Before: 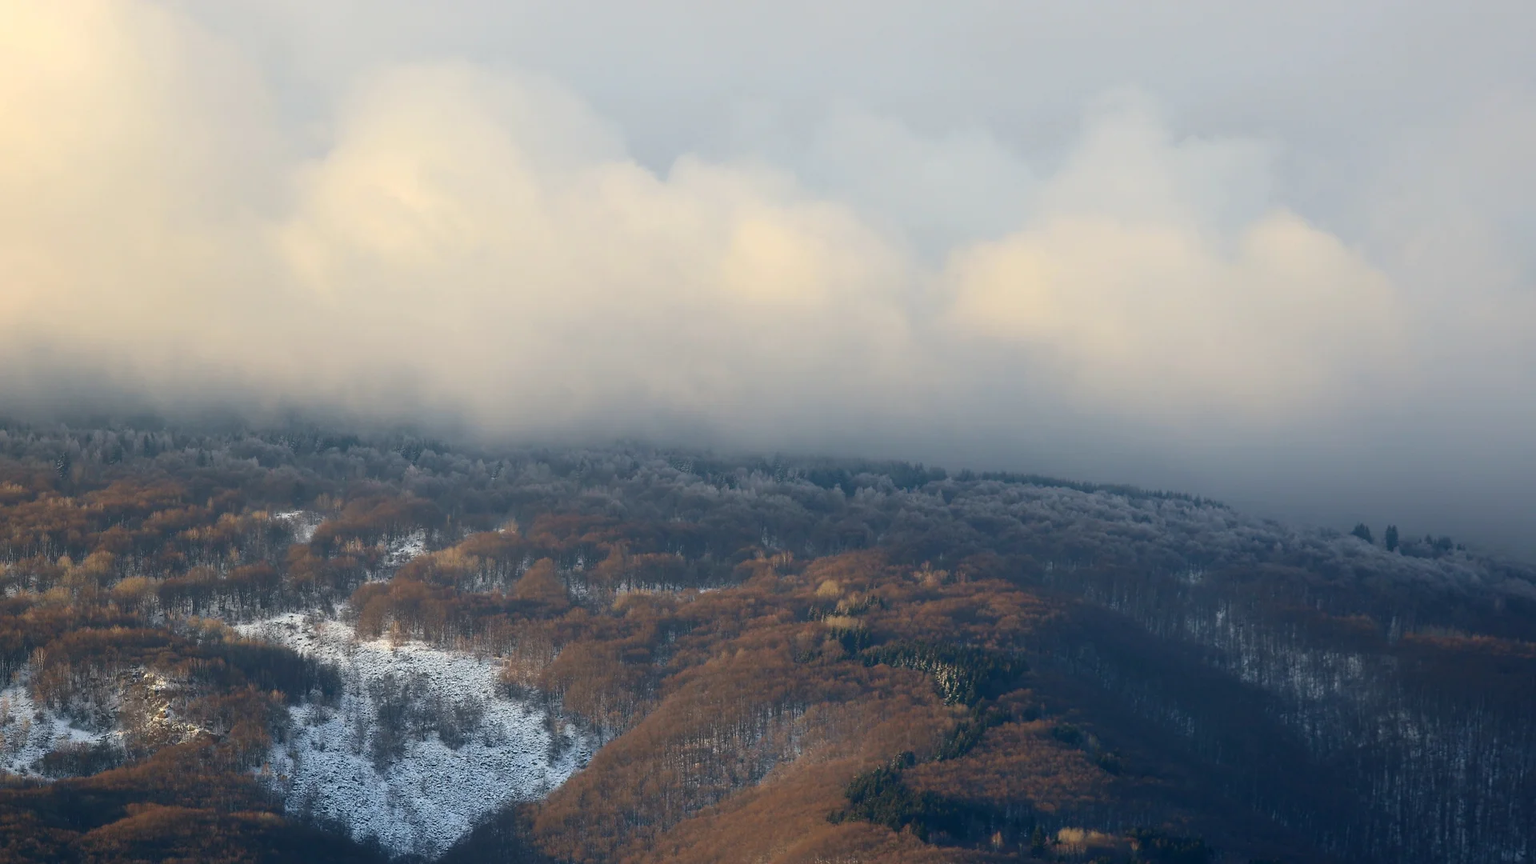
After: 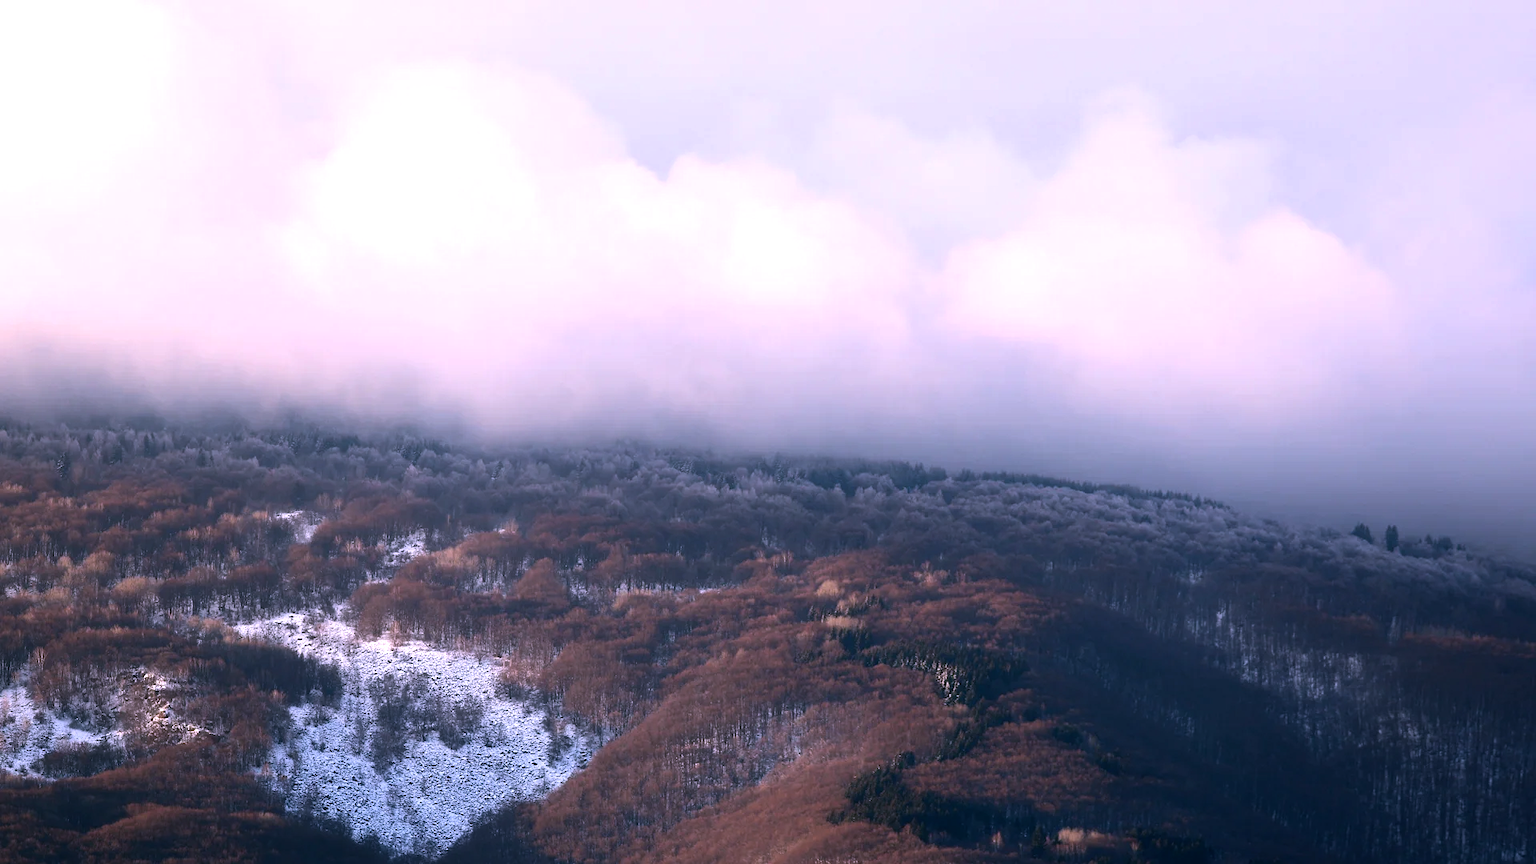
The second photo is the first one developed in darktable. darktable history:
tone equalizer: -8 EV -0.773 EV, -7 EV -0.704 EV, -6 EV -0.586 EV, -5 EV -0.394 EV, -3 EV 0.38 EV, -2 EV 0.6 EV, -1 EV 0.679 EV, +0 EV 0.739 EV, edges refinement/feathering 500, mask exposure compensation -1.57 EV, preserve details no
color correction: highlights a* 15.06, highlights b* -24.91
exposure: black level correction 0.002, compensate highlight preservation false
